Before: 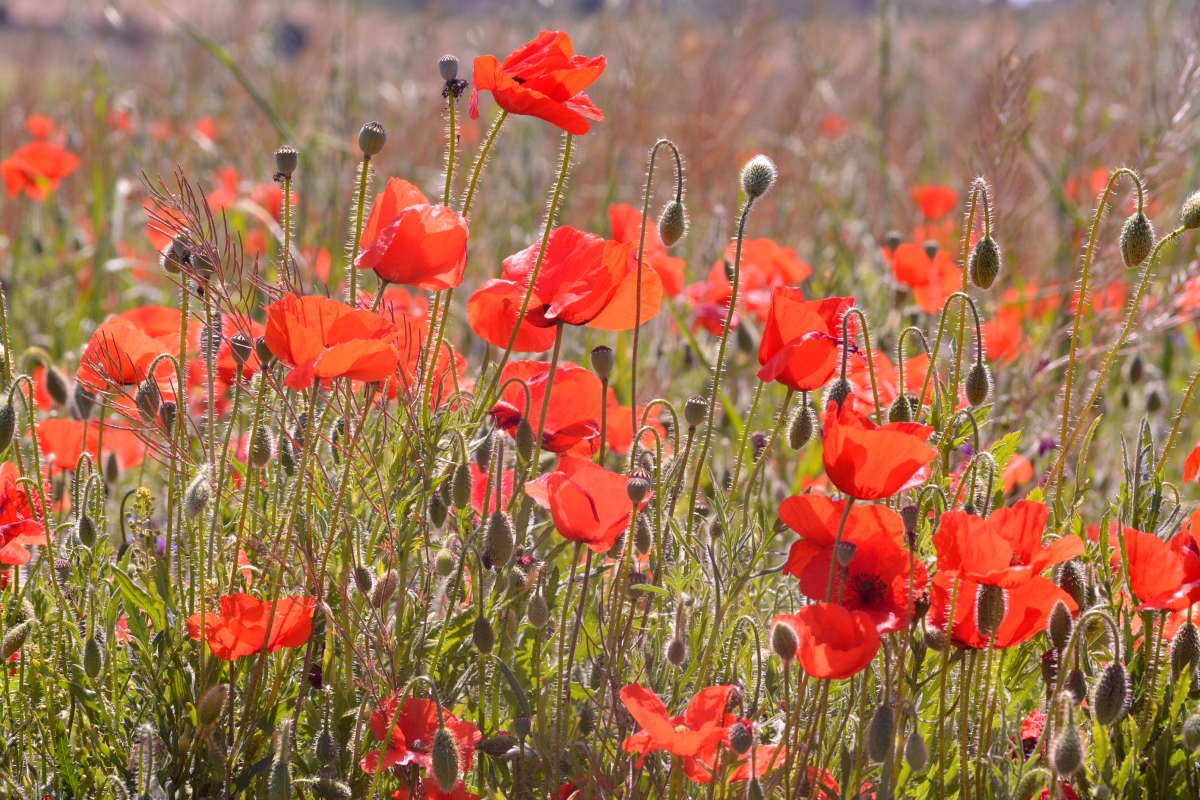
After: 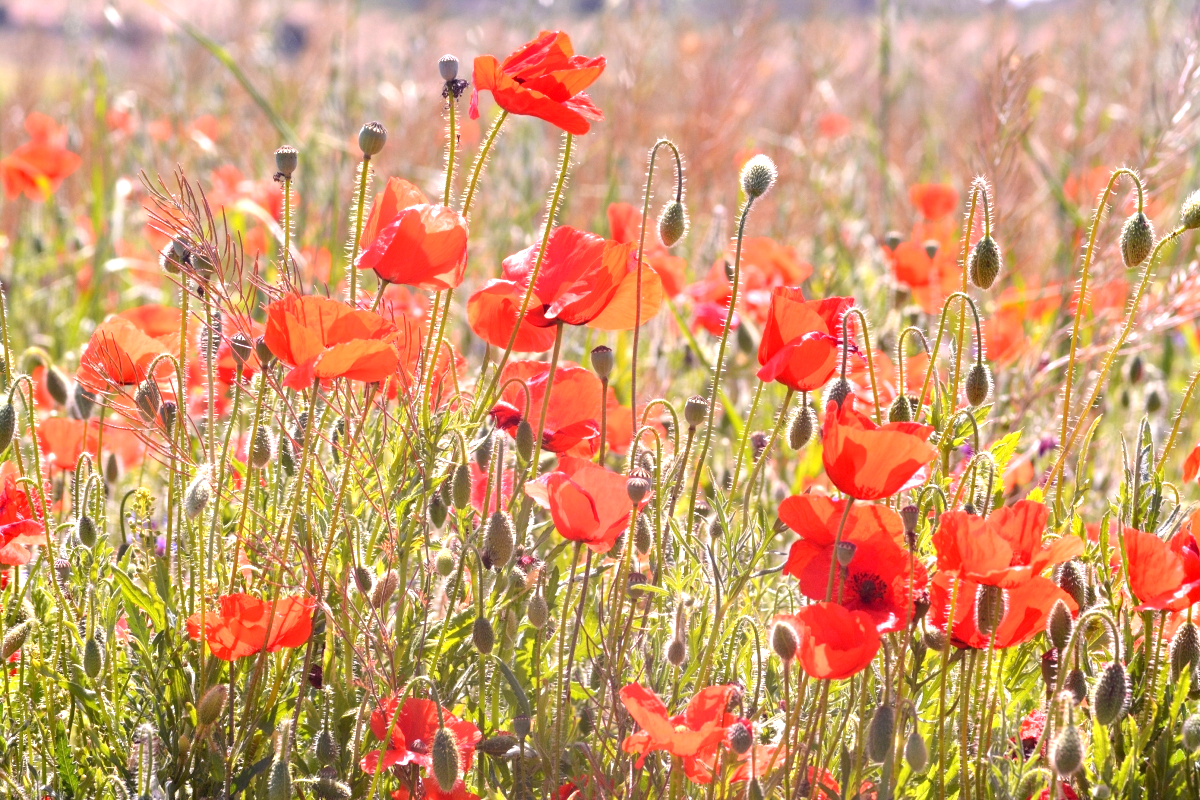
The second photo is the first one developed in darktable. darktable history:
white balance: red 1, blue 1
exposure: exposure 1 EV, compensate highlight preservation false
